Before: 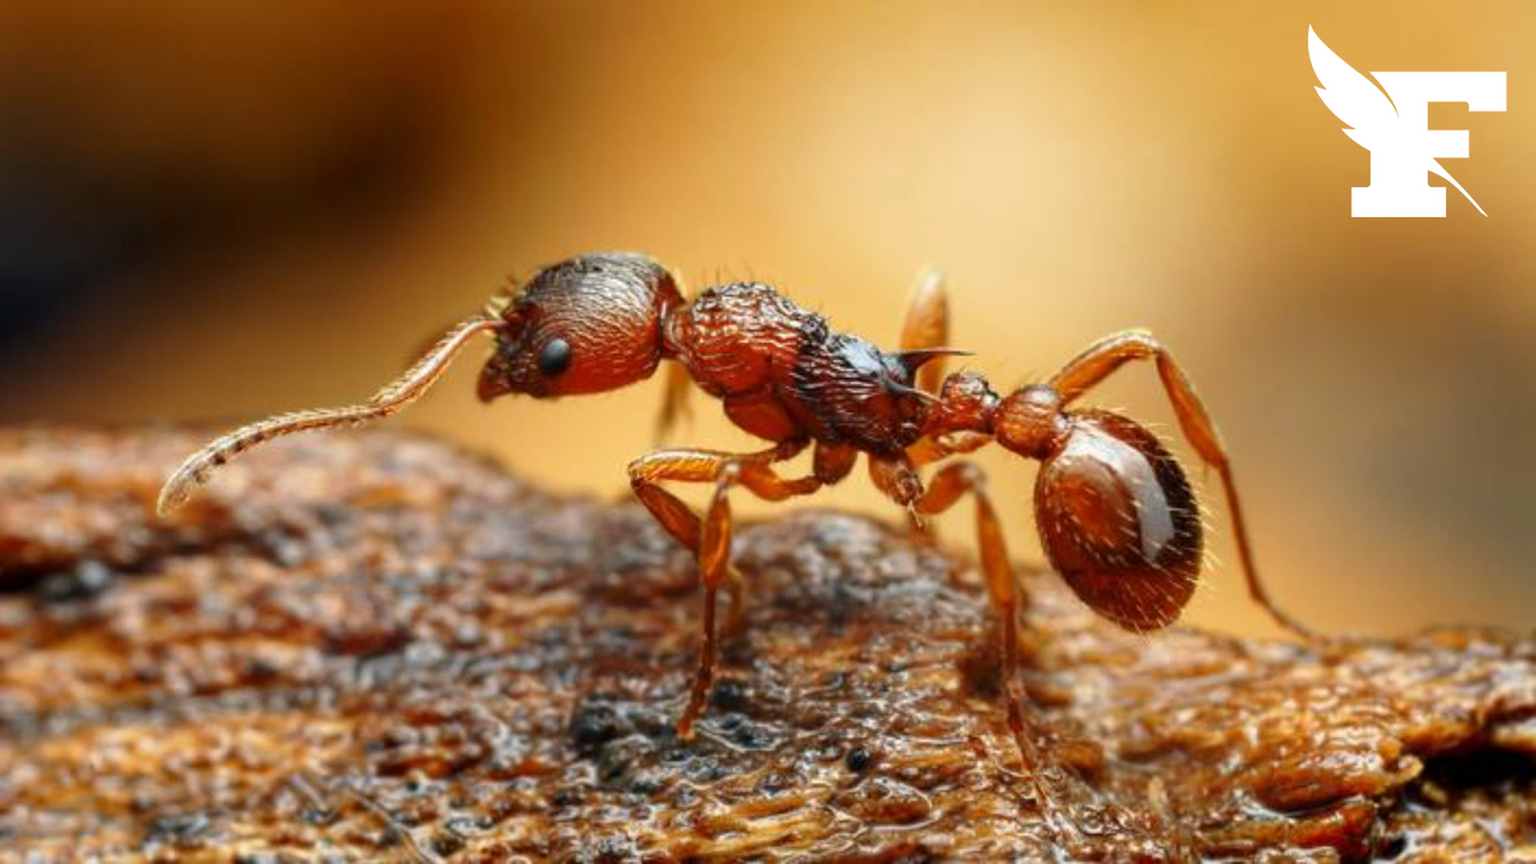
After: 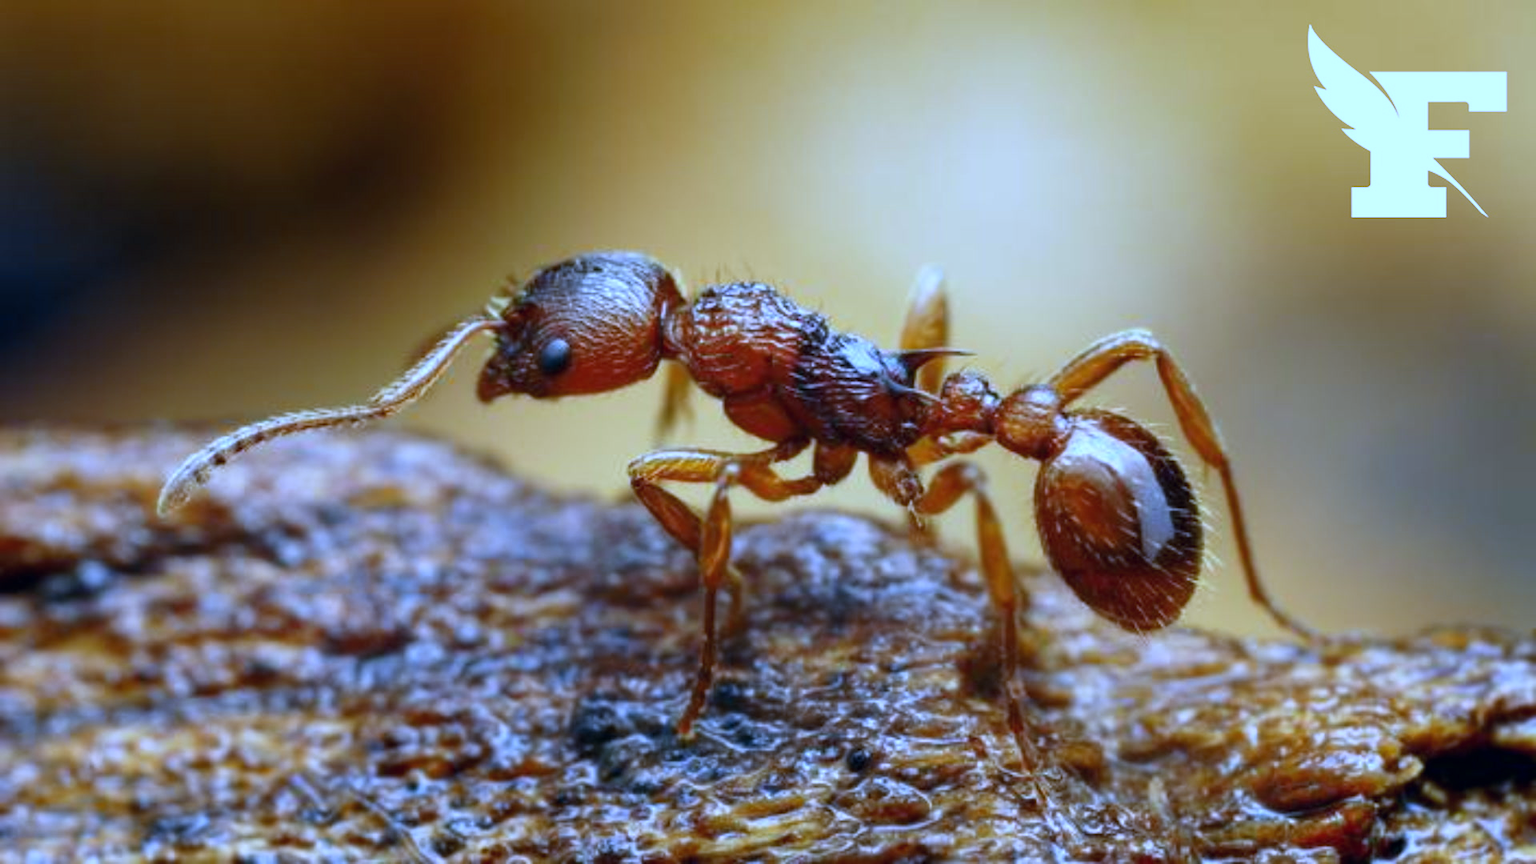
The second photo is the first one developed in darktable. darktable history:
color correction: highlights a* 0.207, highlights b* 2.7, shadows a* -0.874, shadows b* -4.78
white balance: red 0.766, blue 1.537
